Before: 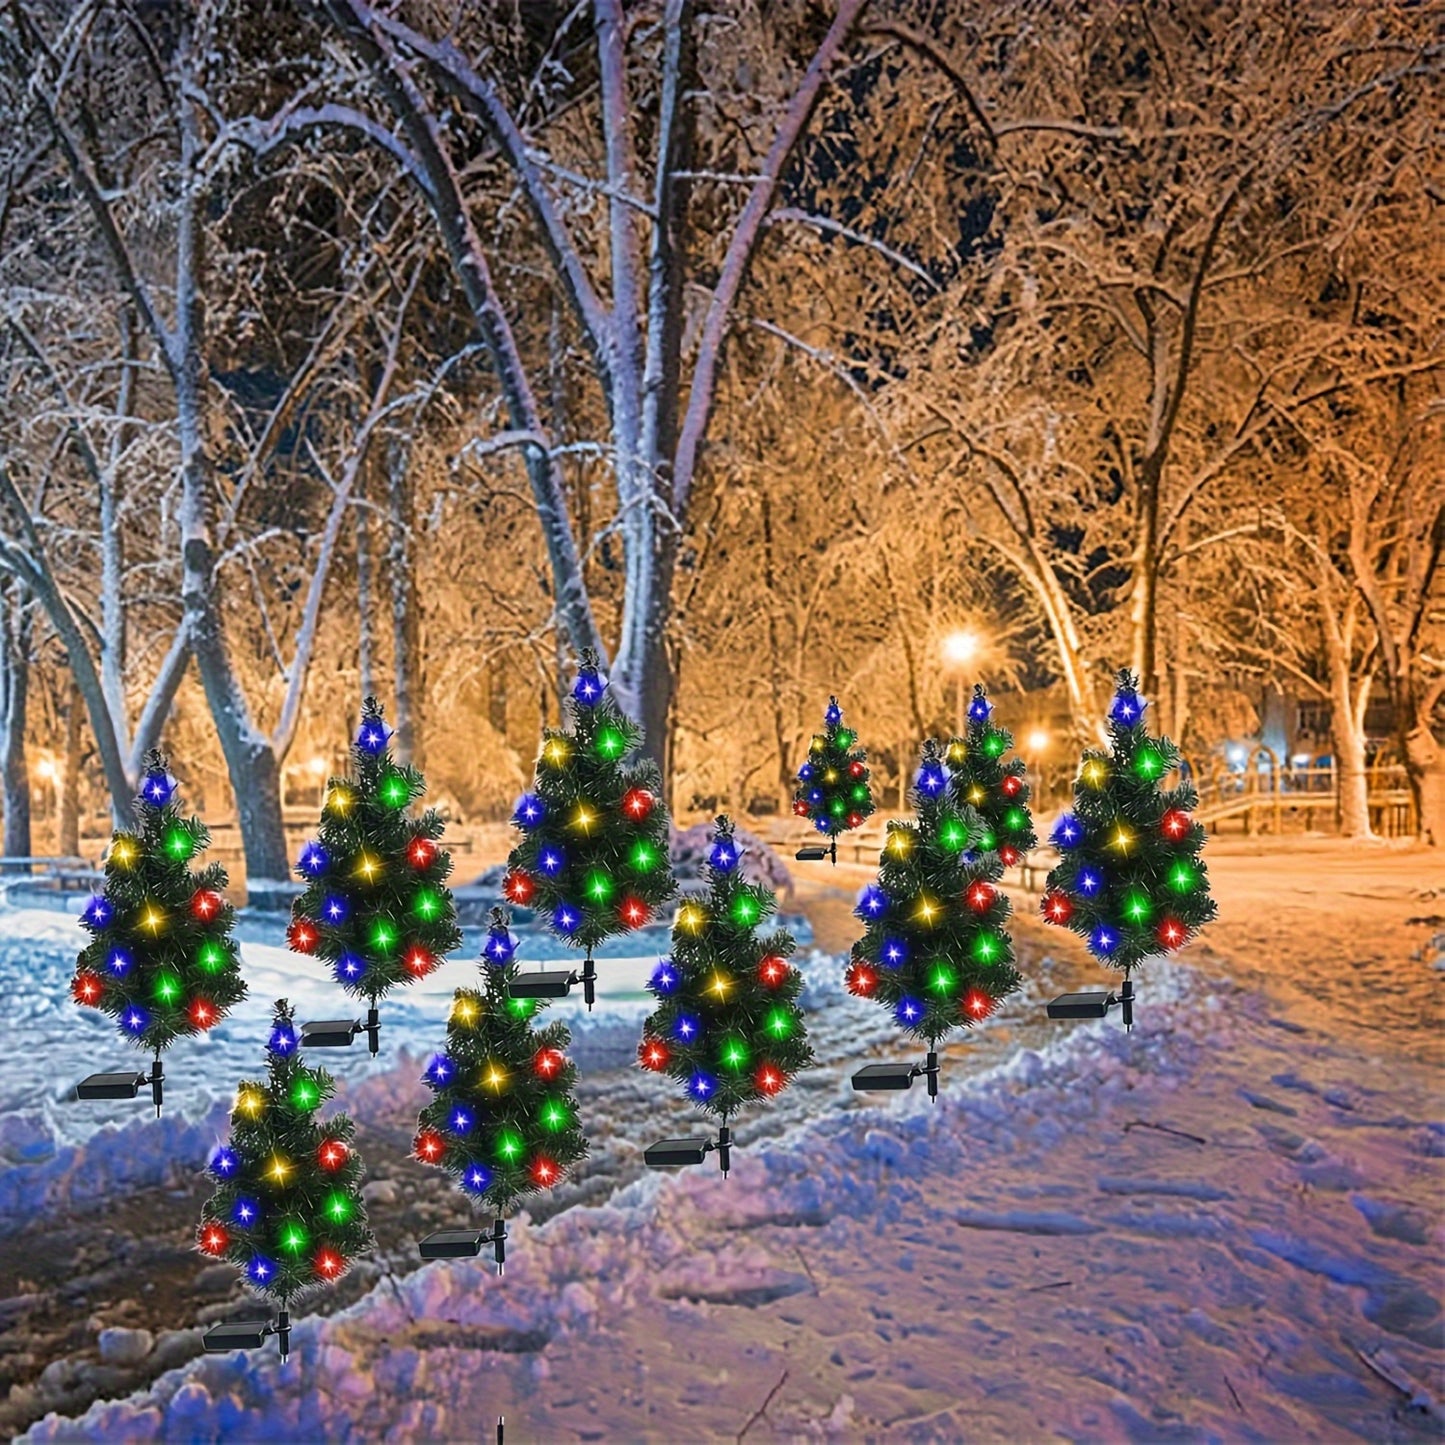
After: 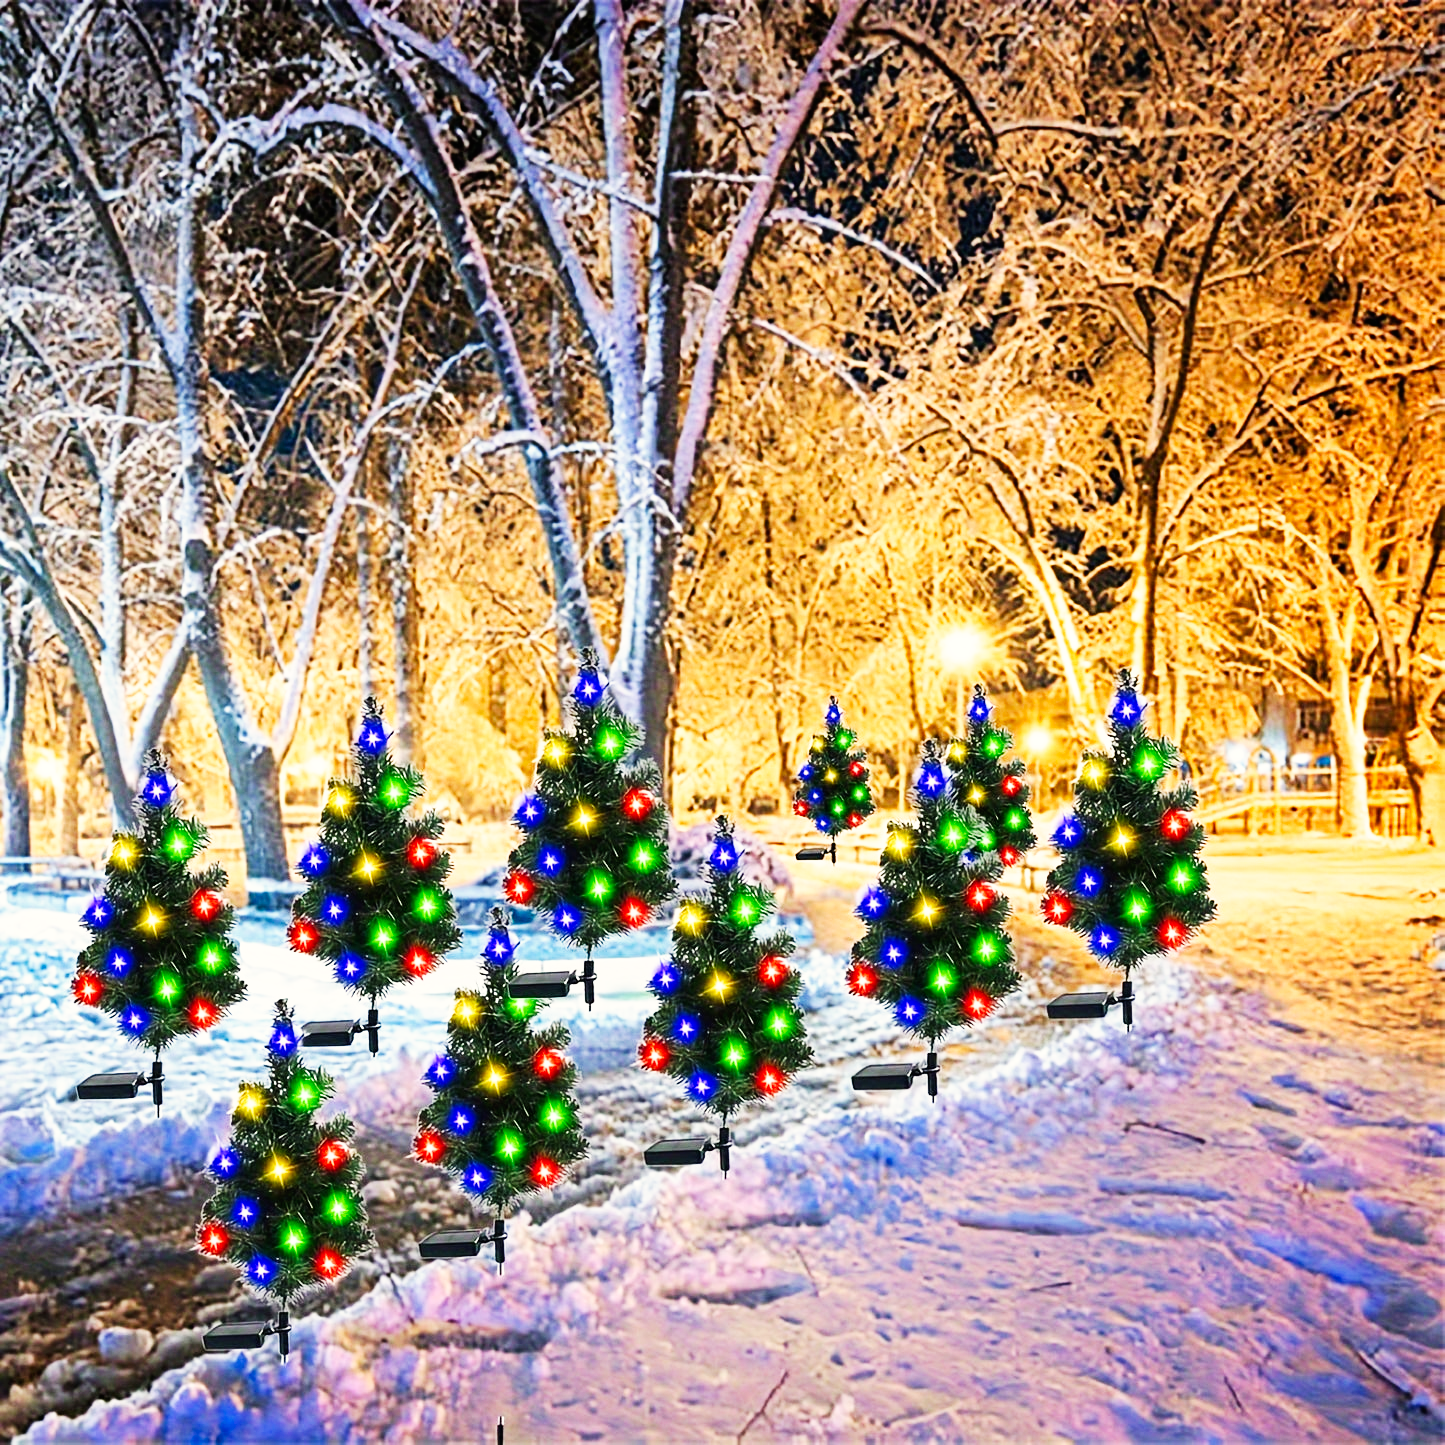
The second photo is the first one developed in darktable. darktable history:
color correction: highlights b* 2.89
base curve: curves: ch0 [(0, 0) (0.007, 0.004) (0.027, 0.03) (0.046, 0.07) (0.207, 0.54) (0.442, 0.872) (0.673, 0.972) (1, 1)], preserve colors none
